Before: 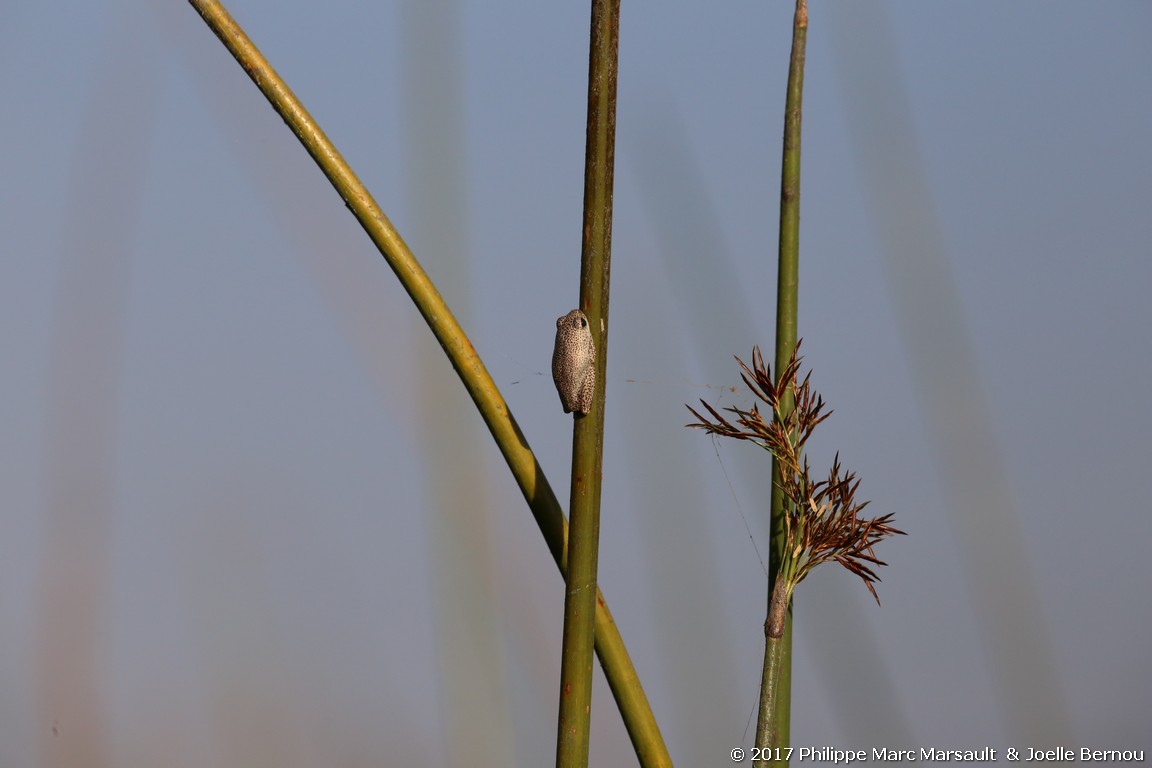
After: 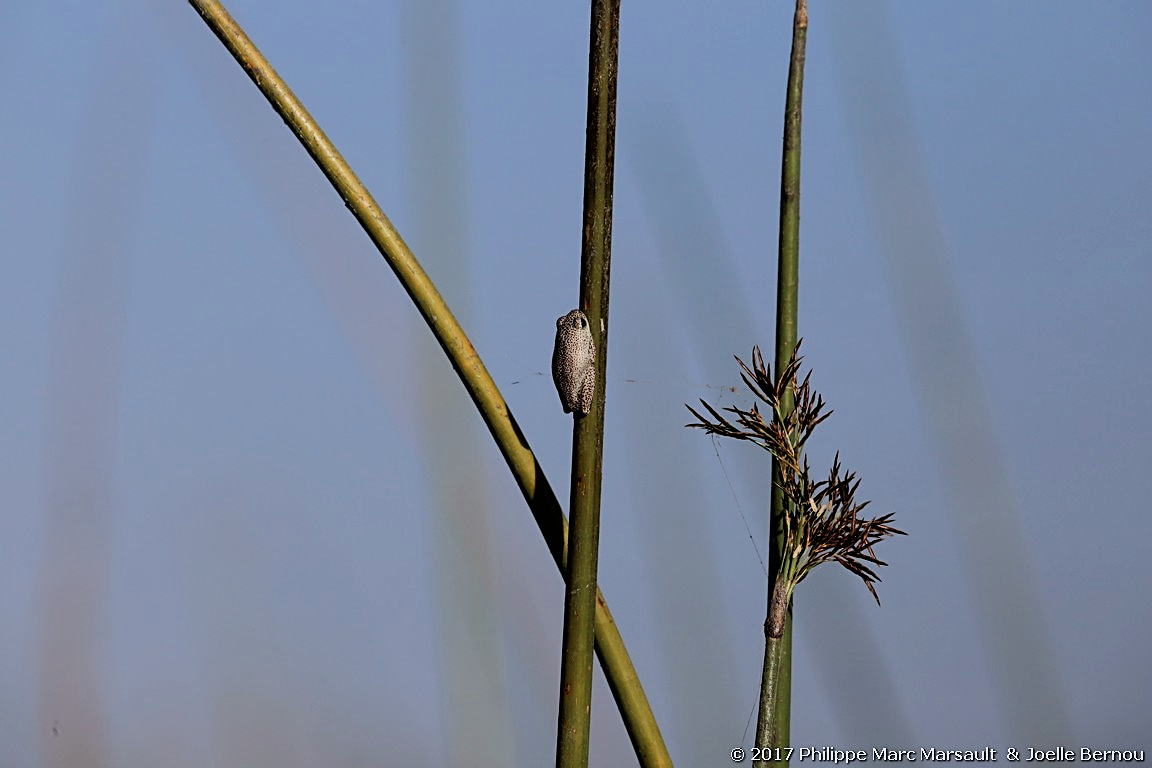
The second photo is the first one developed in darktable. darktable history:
color calibration: x 0.372, y 0.386, temperature 4283.97 K
sharpen: on, module defaults
filmic rgb: black relative exposure -5 EV, hardness 2.88, contrast 1.3, highlights saturation mix -30%
